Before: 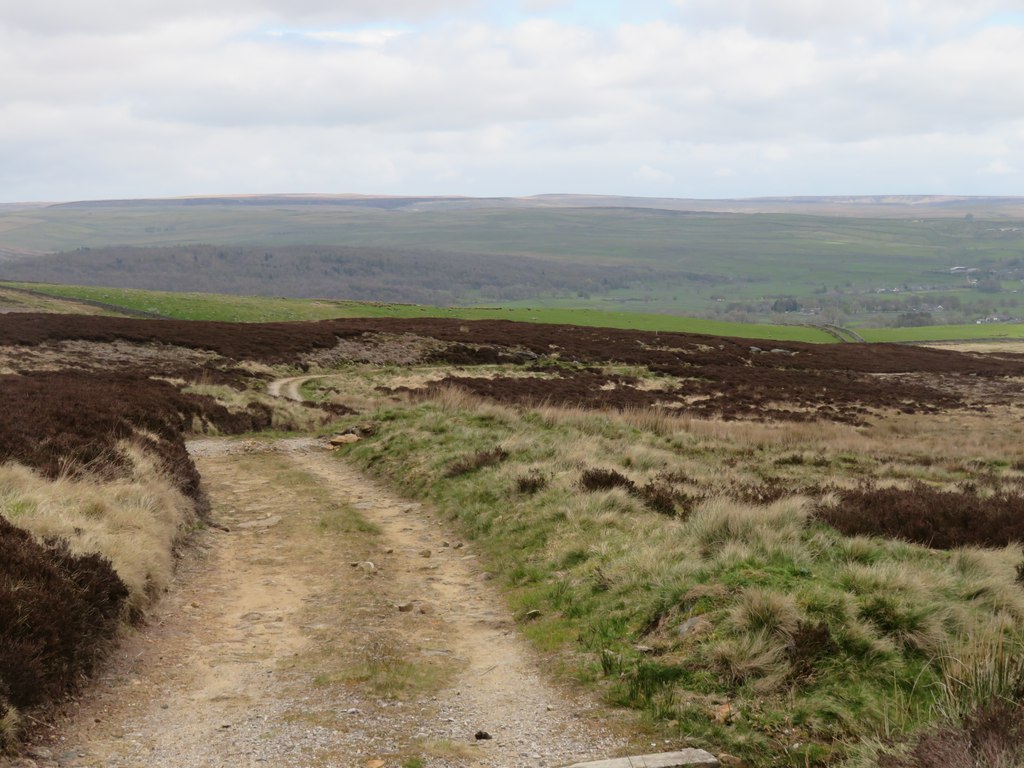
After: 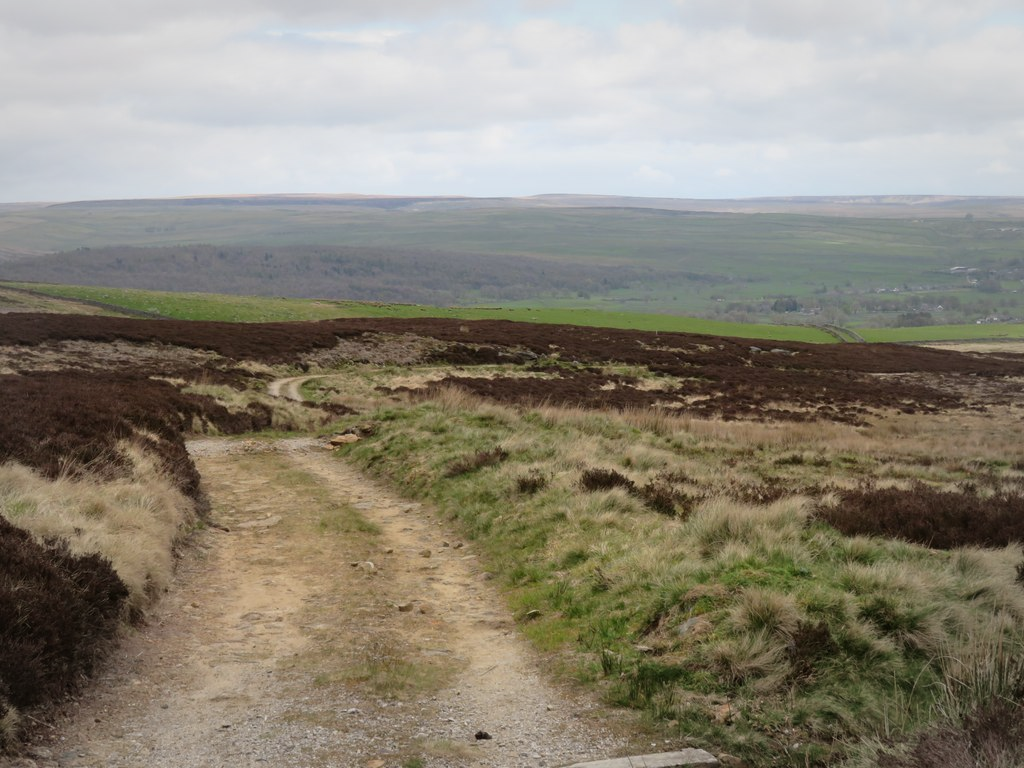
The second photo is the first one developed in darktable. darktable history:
tone equalizer: mask exposure compensation -0.498 EV
exposure: compensate exposure bias true, compensate highlight preservation false
vignetting: fall-off start 70.47%, brightness -0.188, saturation -0.309, width/height ratio 1.334
